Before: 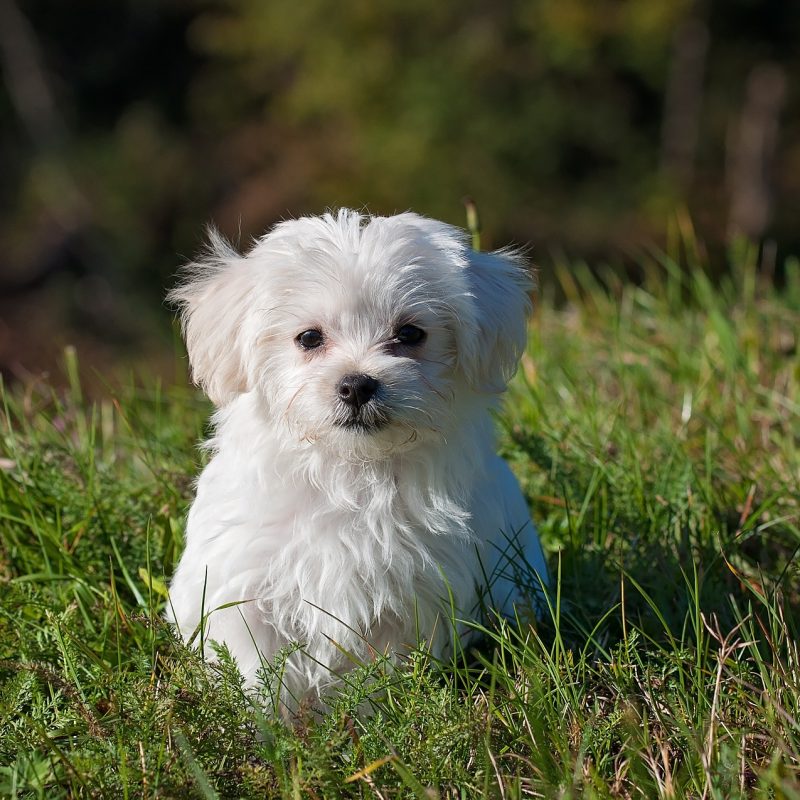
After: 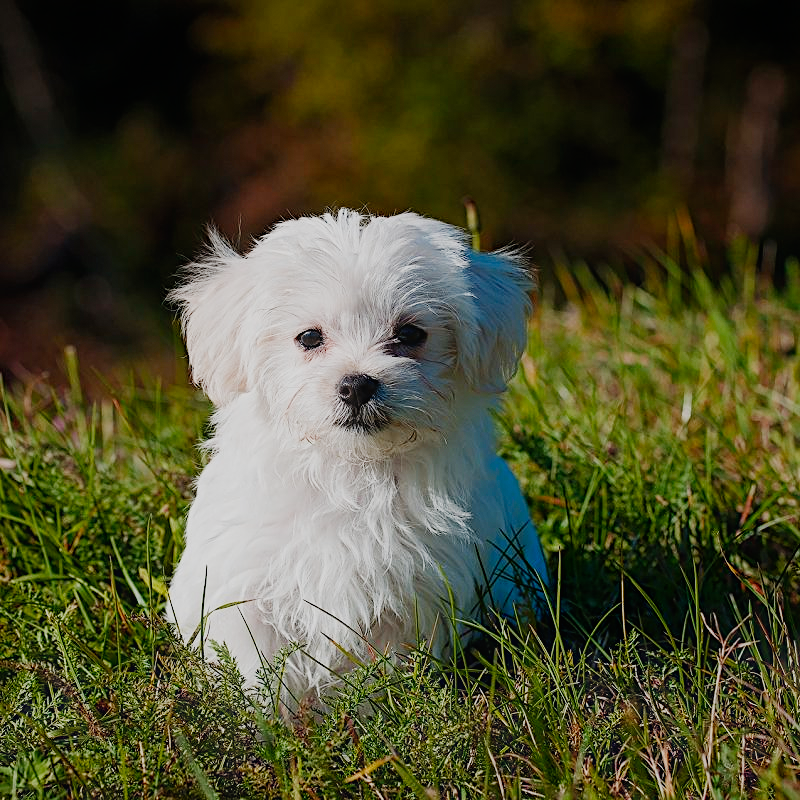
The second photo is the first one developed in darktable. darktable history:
sigmoid "smooth": skew -0.2, preserve hue 0%, red attenuation 0.1, red rotation 0.035, green attenuation 0.1, green rotation -0.017, blue attenuation 0.15, blue rotation -0.052, base primaries Rec2020
contrast equalizer "soft": y [[0.439, 0.44, 0.442, 0.457, 0.493, 0.498], [0.5 ×6], [0.5 ×6], [0 ×6], [0 ×6]]
color balance rgb "basic colorfulness: standard": perceptual saturation grading › global saturation 20%, perceptual saturation grading › highlights -25%, perceptual saturation grading › shadows 25%
color balance rgb "medium contrast": perceptual brilliance grading › highlights 20%, perceptual brilliance grading › mid-tones 10%, perceptual brilliance grading › shadows -20%
diffuse or sharpen "sharpen demosaicing: AA filter": edge sensitivity 1, 1st order anisotropy 100%, 2nd order anisotropy 100%, 3rd order anisotropy 100%, 4th order anisotropy 100%, 1st order speed -25%, 2nd order speed -25%, 3rd order speed -25%, 4th order speed -25%
diffuse or sharpen "diffusion": radius span 77, 1st order speed 50%, 2nd order speed 50%, 3rd order speed 50%, 4th order speed 50% | blend: blend mode normal, opacity 25%; mask: uniform (no mask)
haze removal: strength -0.1, adaptive false
rgb primaries "nice": tint hue -2.48°, red hue -0.024, green purity 1.08, blue hue -0.112, blue purity 1.17
exposure "magic lantern defaults": compensate highlight preservation false
